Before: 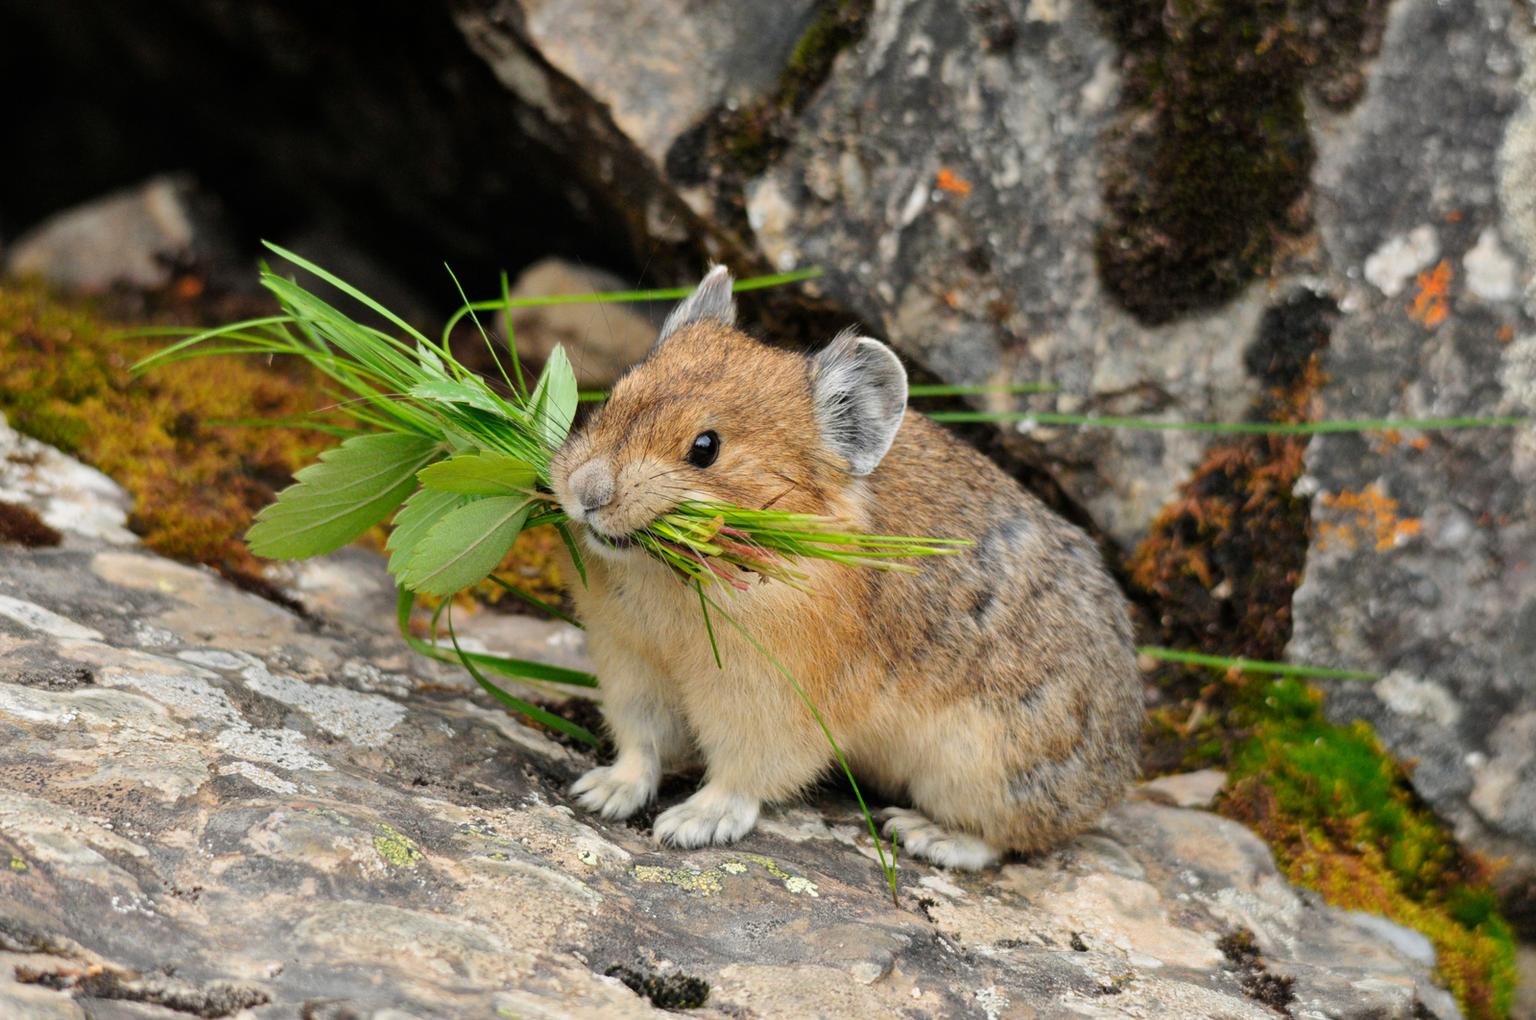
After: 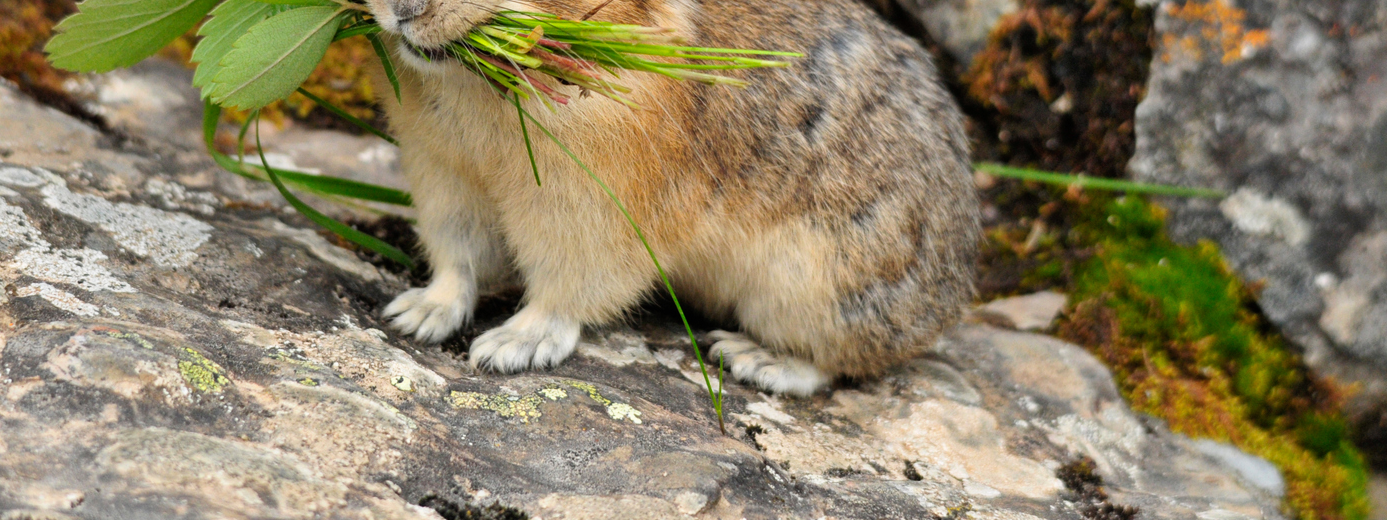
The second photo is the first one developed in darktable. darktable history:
shadows and highlights: shadows 25, highlights -48, soften with gaussian
crop and rotate: left 13.306%, top 48.129%, bottom 2.928%
rgb curve: curves: ch0 [(0, 0) (0.078, 0.051) (0.929, 0.956) (1, 1)], compensate middle gray true
